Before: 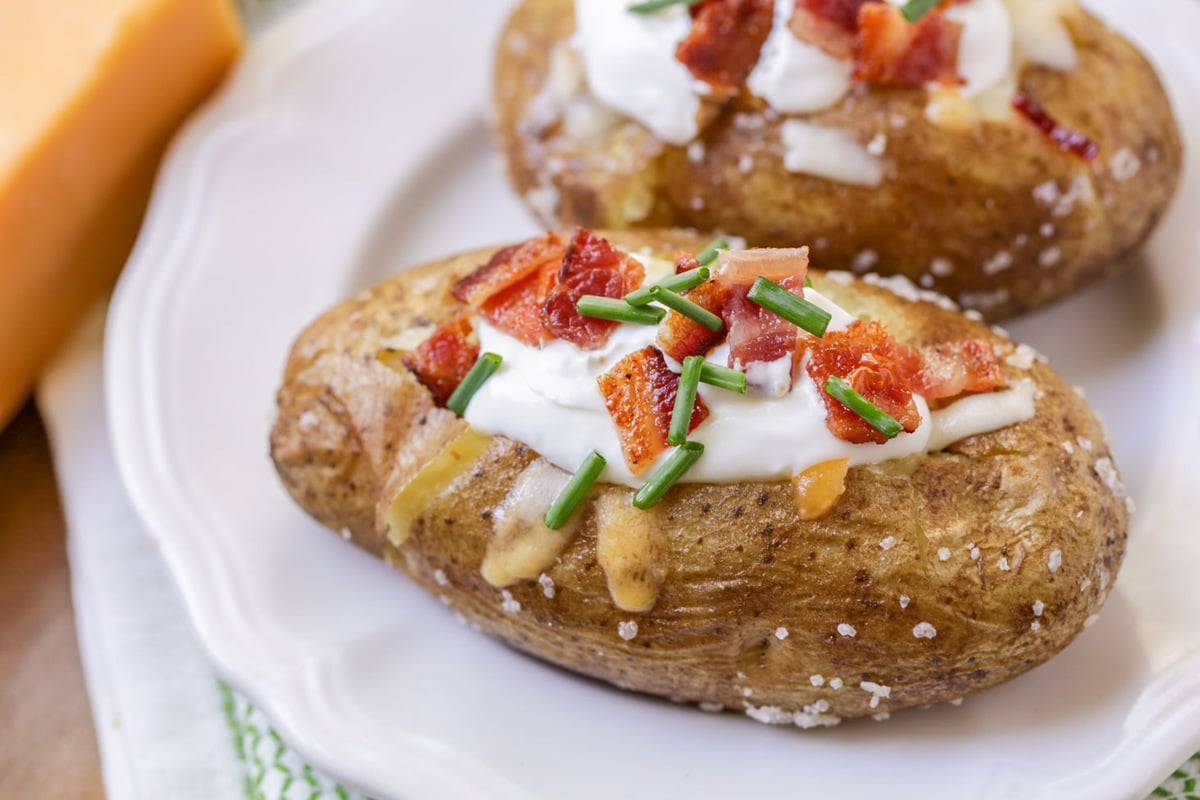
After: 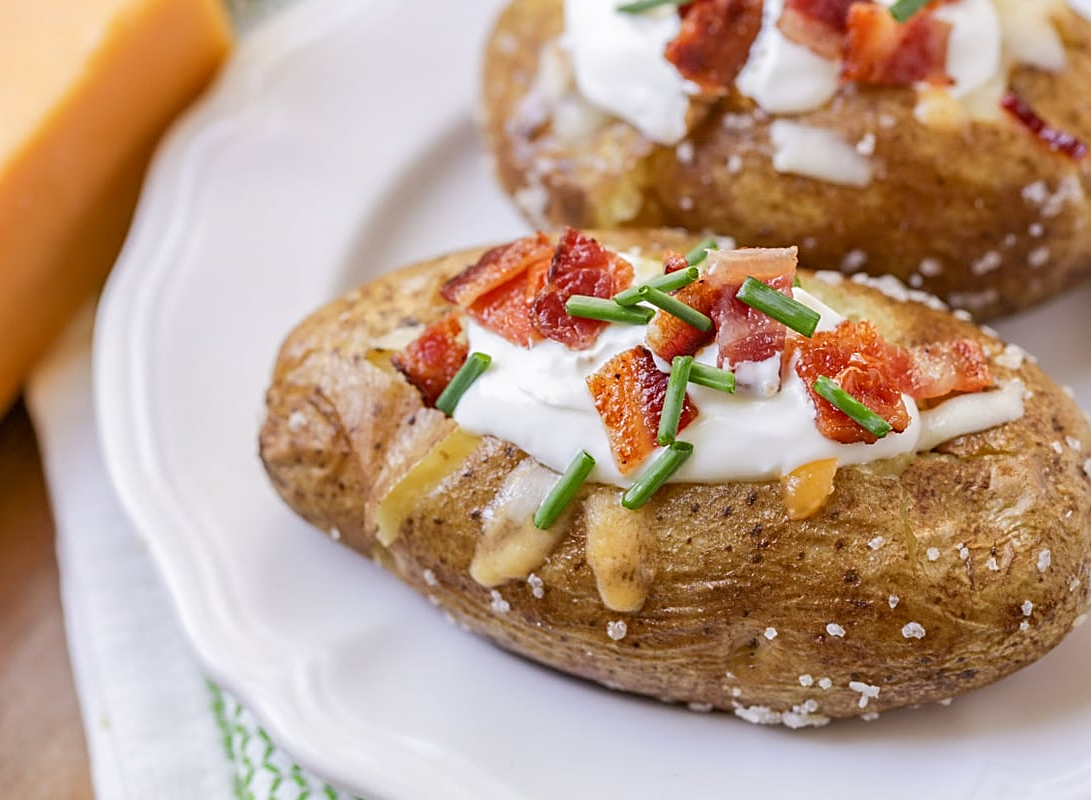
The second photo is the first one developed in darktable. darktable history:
crop and rotate: left 0.955%, right 8.085%
sharpen: on, module defaults
